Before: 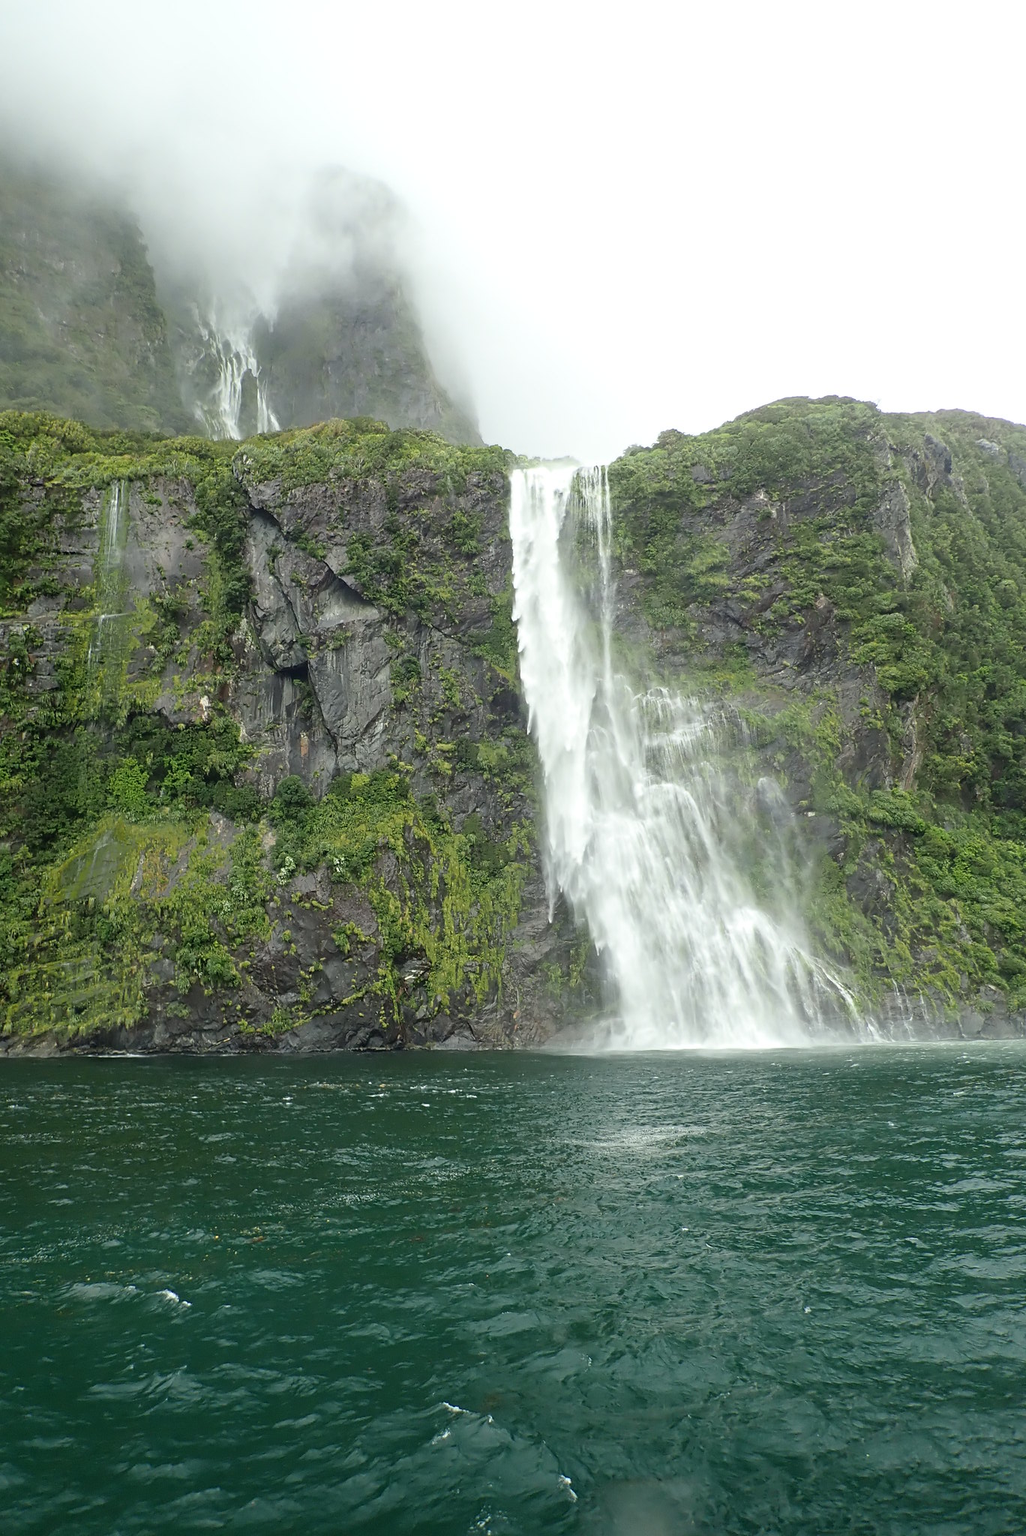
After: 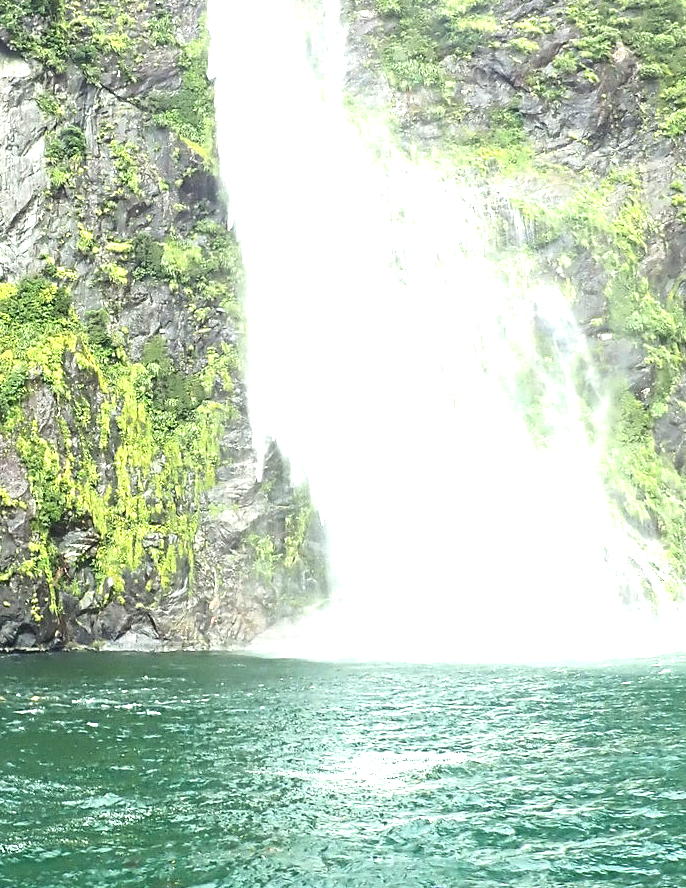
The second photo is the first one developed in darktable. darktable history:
exposure: black level correction 0, exposure 1.614 EV, compensate highlight preservation false
tone equalizer: -8 EV -0.406 EV, -7 EV -0.354 EV, -6 EV -0.37 EV, -5 EV -0.229 EV, -3 EV 0.238 EV, -2 EV 0.336 EV, -1 EV 0.364 EV, +0 EV 0.43 EV, edges refinement/feathering 500, mask exposure compensation -1.57 EV, preserve details no
crop: left 34.778%, top 36.618%, right 15.036%, bottom 19.98%
